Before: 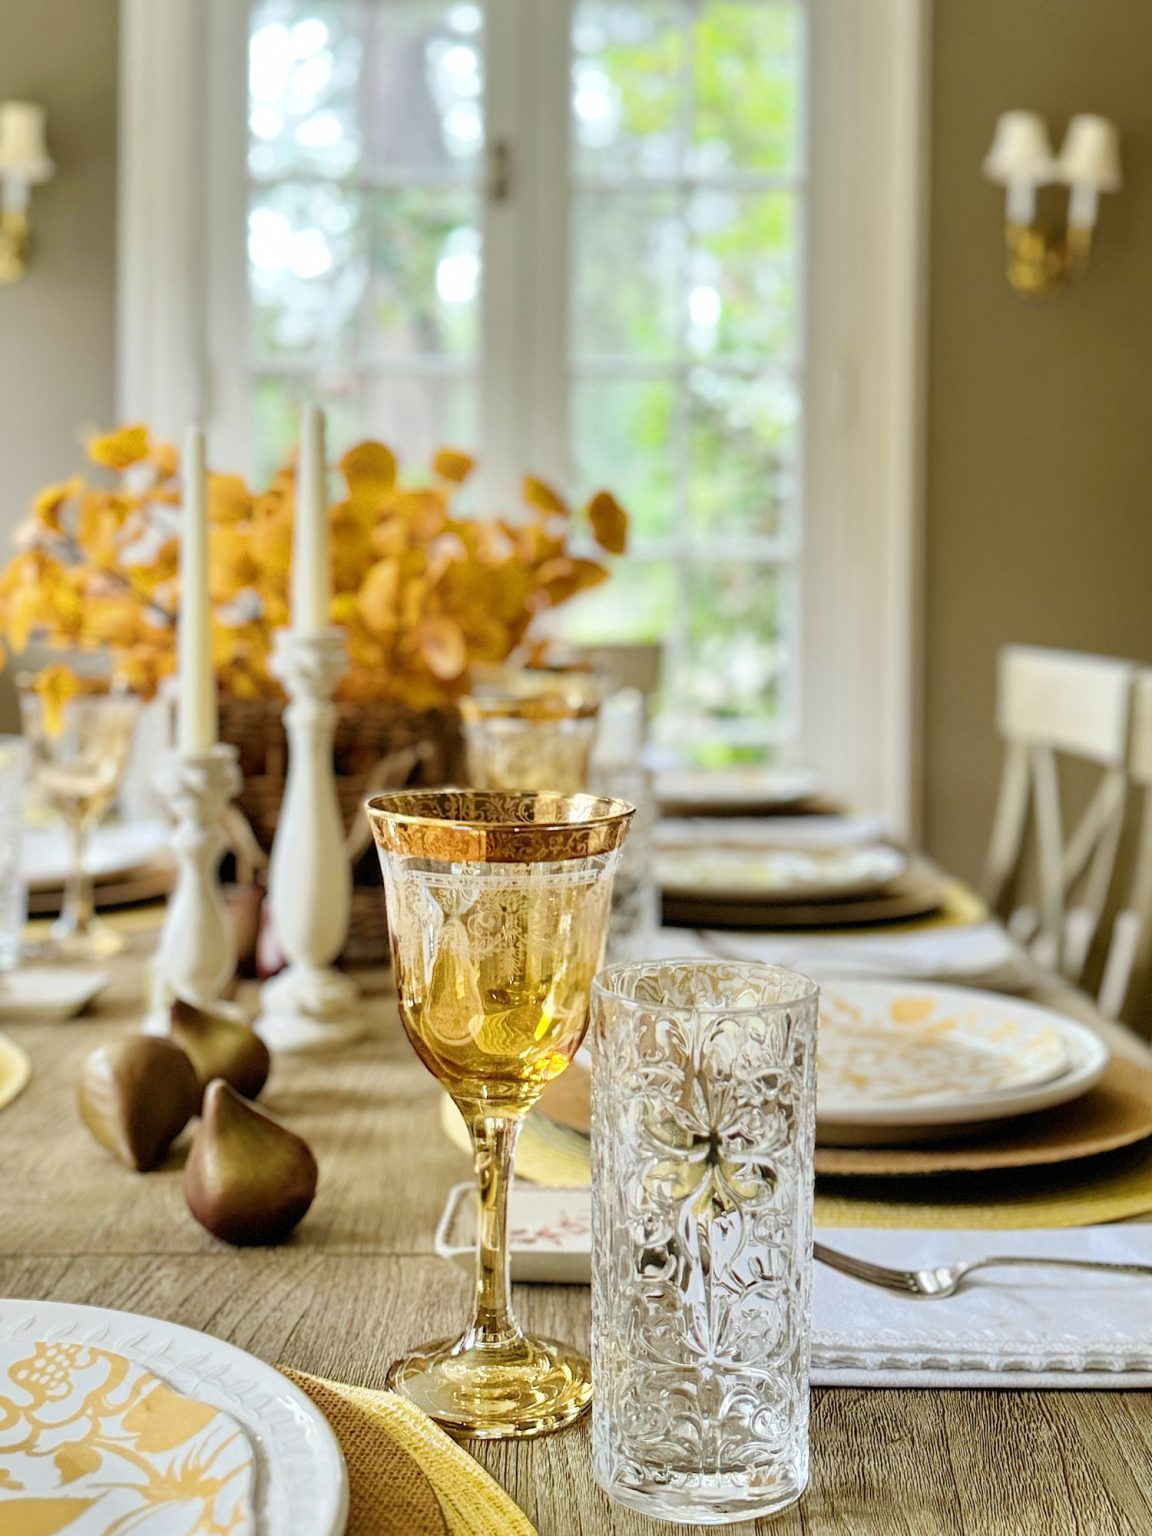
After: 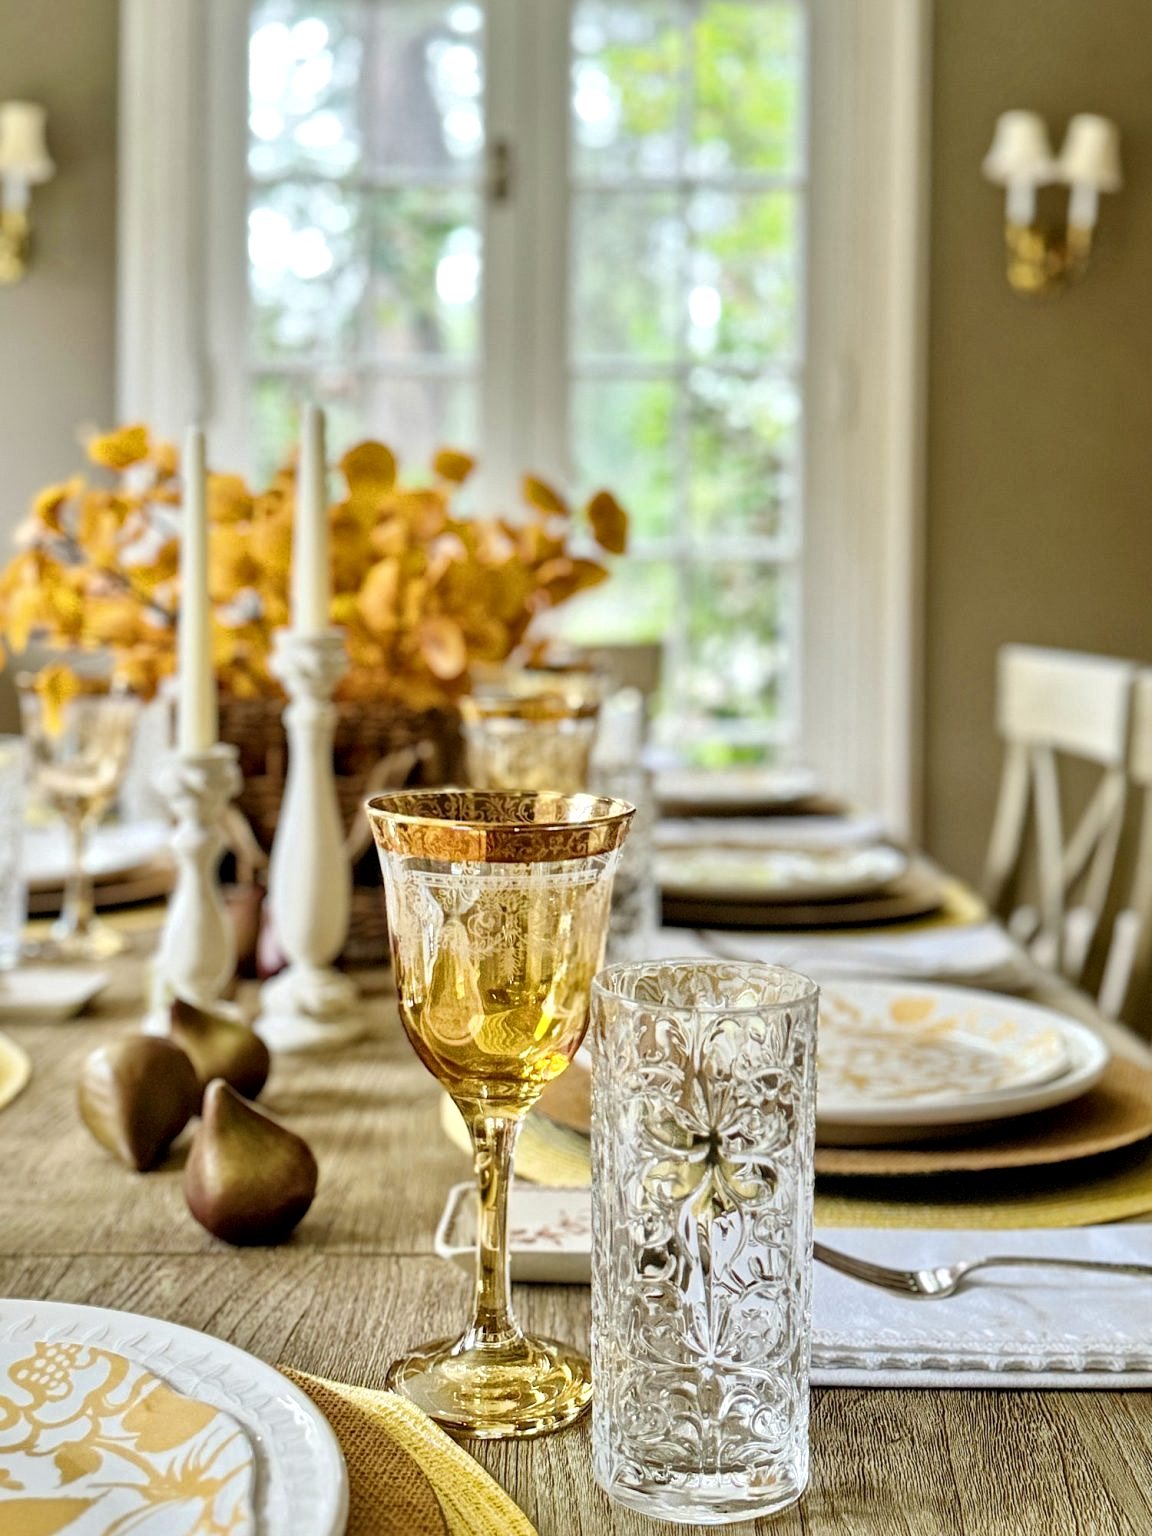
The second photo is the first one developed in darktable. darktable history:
local contrast: mode bilateral grid, contrast 21, coarseness 20, detail 150%, midtone range 0.2
